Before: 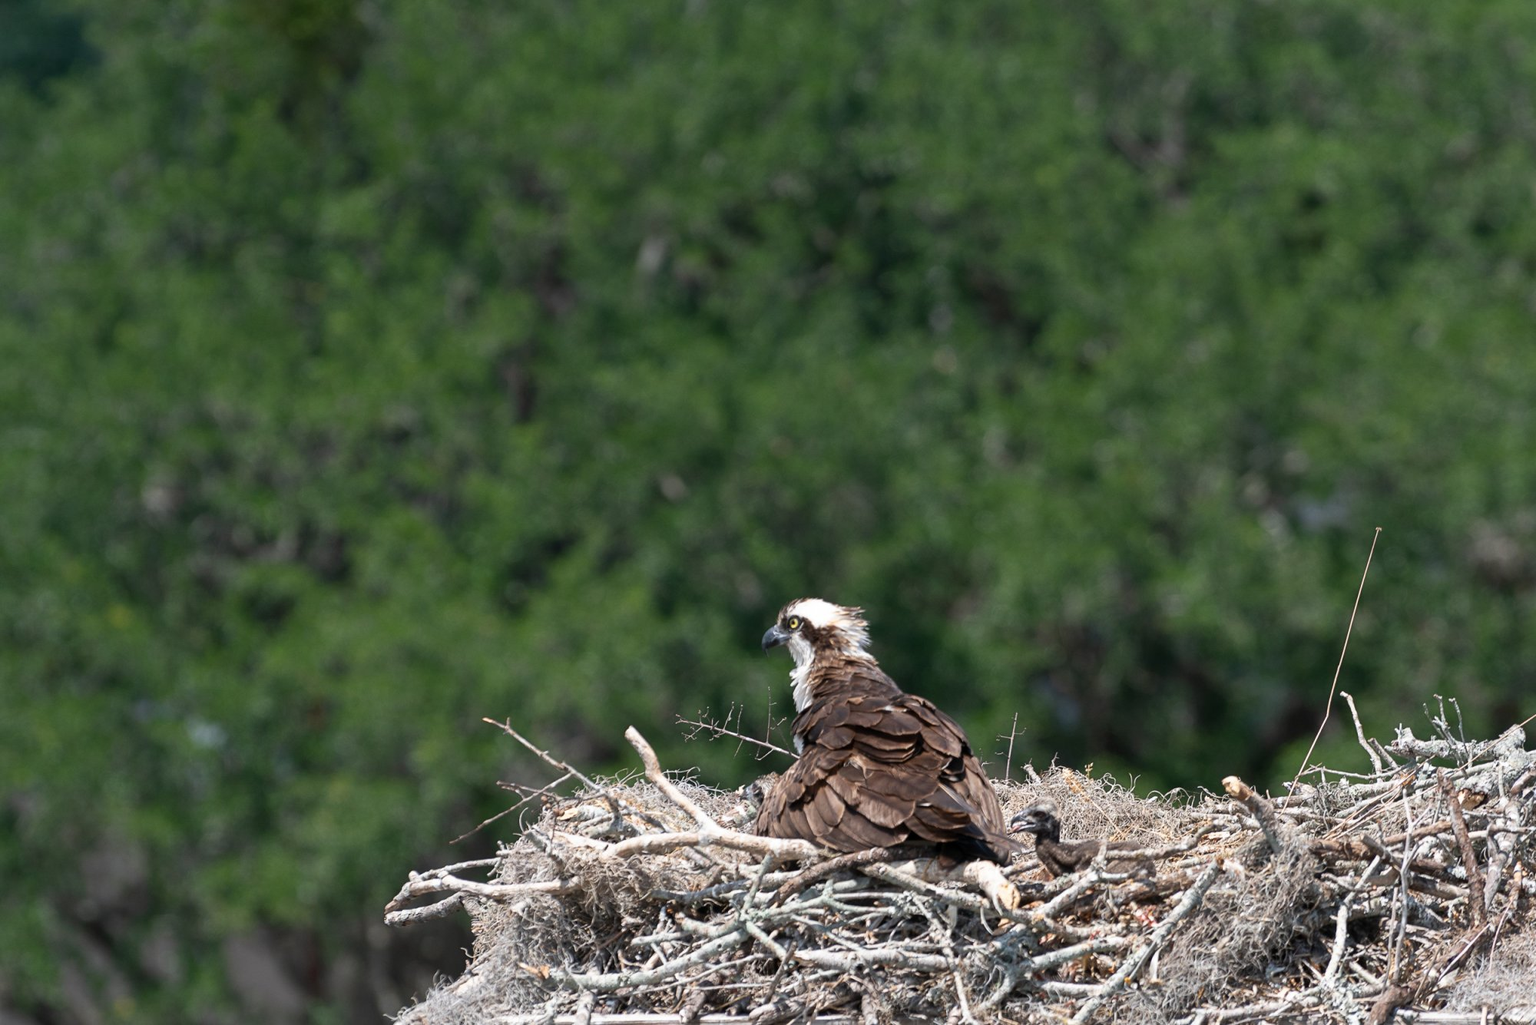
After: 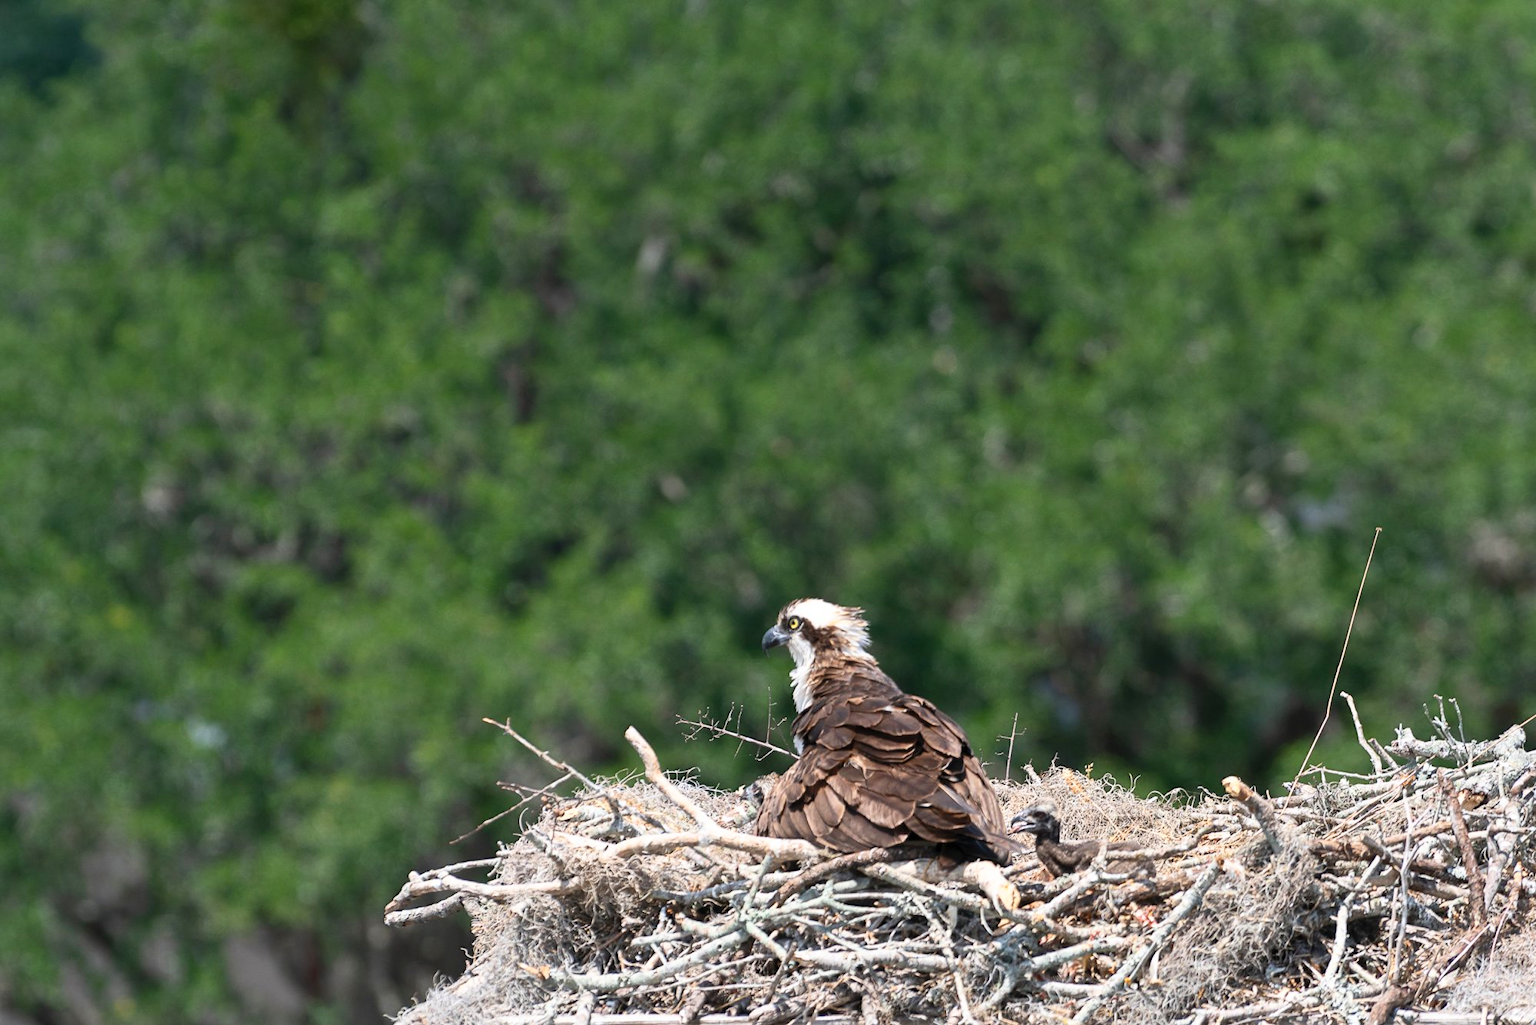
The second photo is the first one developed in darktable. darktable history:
contrast brightness saturation: contrast 0.197, brightness 0.166, saturation 0.216
